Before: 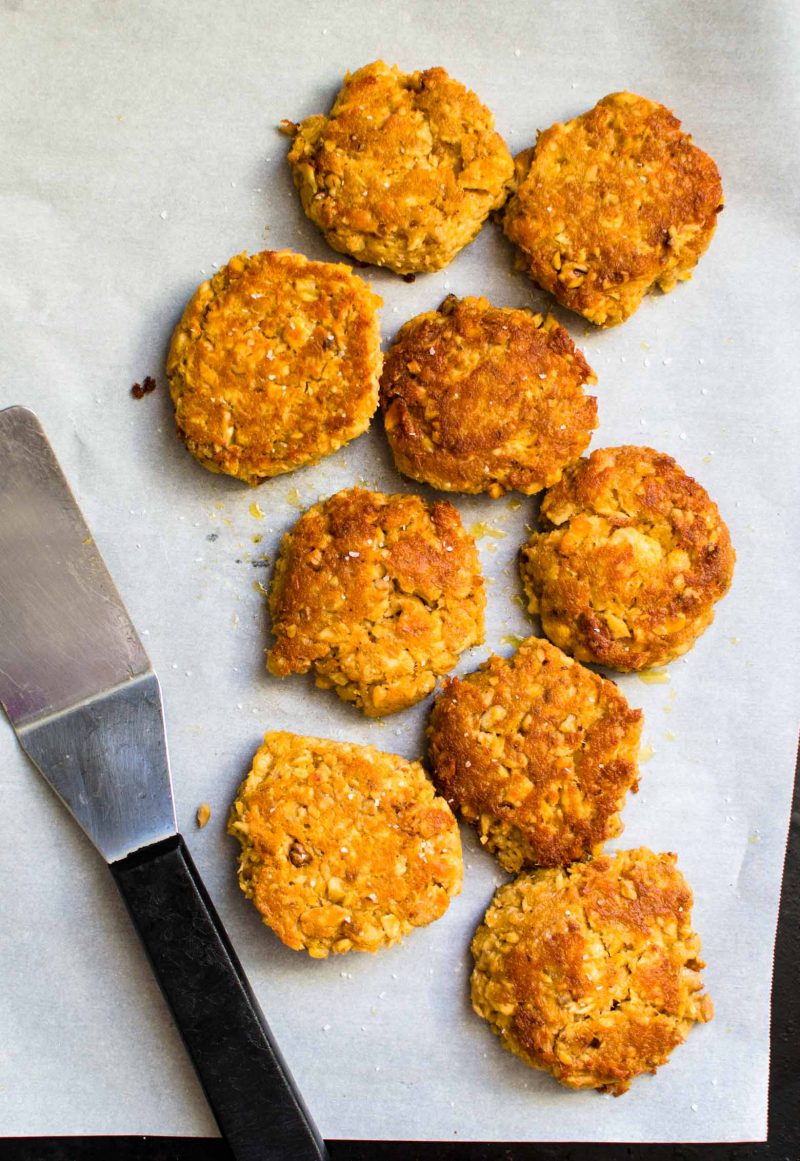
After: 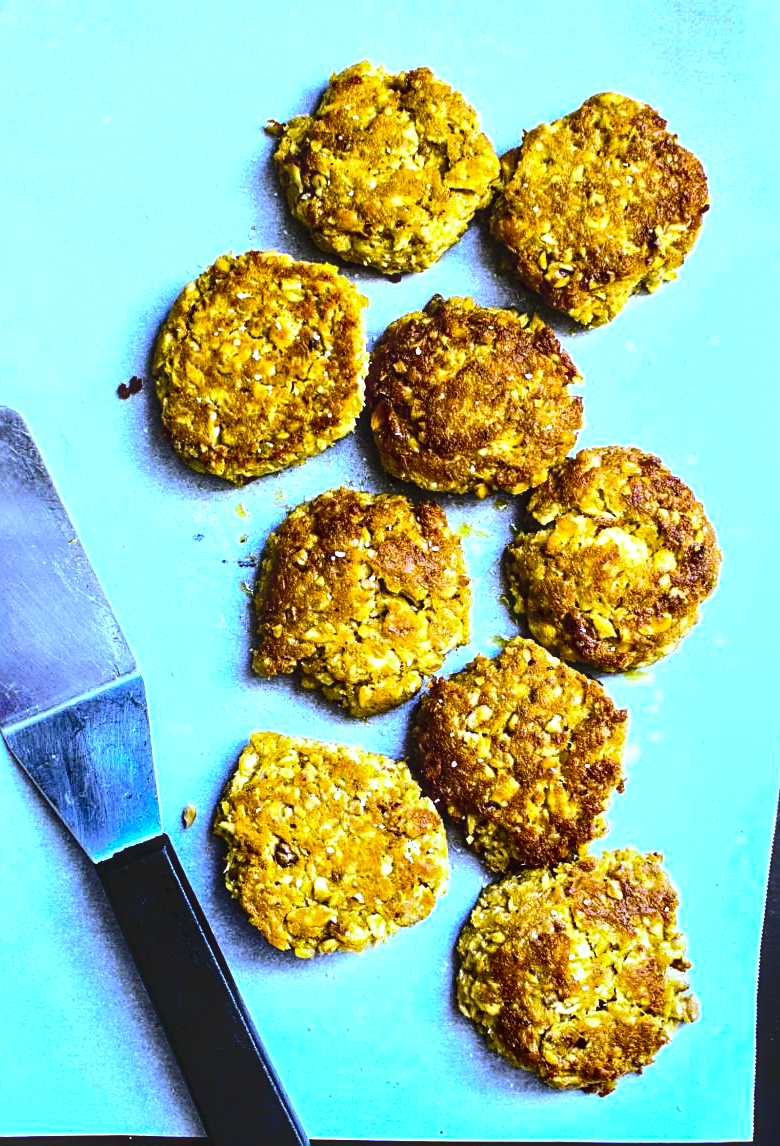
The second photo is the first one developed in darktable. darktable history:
tone equalizer: -8 EV -1.08 EV, -7 EV -1.01 EV, -6 EV -0.867 EV, -5 EV -0.578 EV, -3 EV 0.578 EV, -2 EV 0.867 EV, -1 EV 1.01 EV, +0 EV 1.08 EV, edges refinement/feathering 500, mask exposure compensation -1.57 EV, preserve details no
white balance: red 0.766, blue 1.537
local contrast: on, module defaults
tone curve: curves: ch0 [(0, 0) (0.003, 0.032) (0.011, 0.034) (0.025, 0.039) (0.044, 0.055) (0.069, 0.078) (0.1, 0.111) (0.136, 0.147) (0.177, 0.191) (0.224, 0.238) (0.277, 0.291) (0.335, 0.35) (0.399, 0.41) (0.468, 0.48) (0.543, 0.547) (0.623, 0.621) (0.709, 0.699) (0.801, 0.789) (0.898, 0.884) (1, 1)], preserve colors none
crop and rotate: left 1.774%, right 0.633%, bottom 1.28%
contrast brightness saturation: contrast 0.19, brightness -0.11, saturation 0.21
sharpen: radius 1.967
